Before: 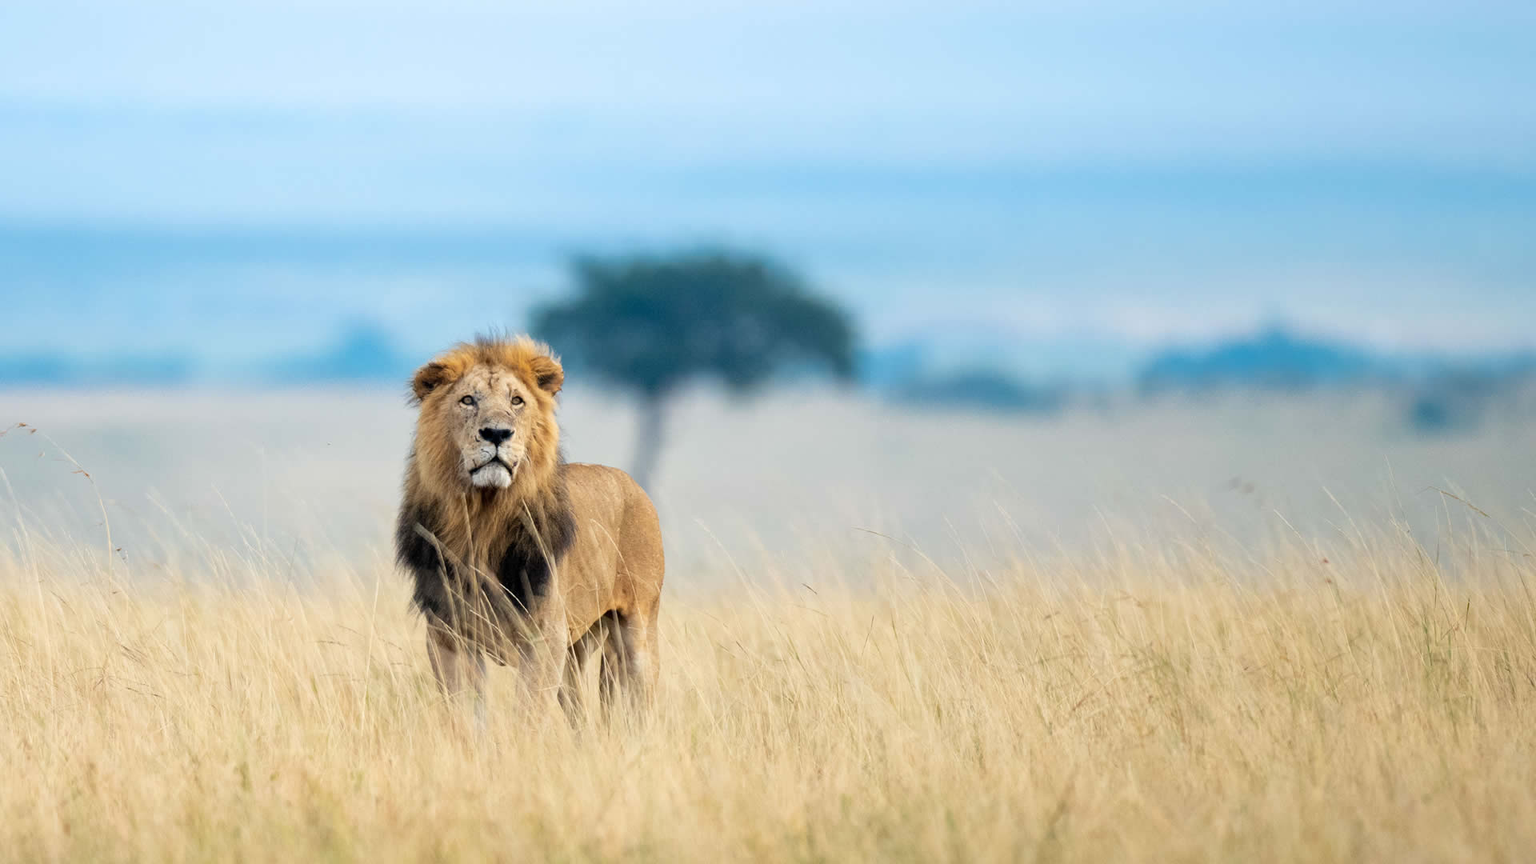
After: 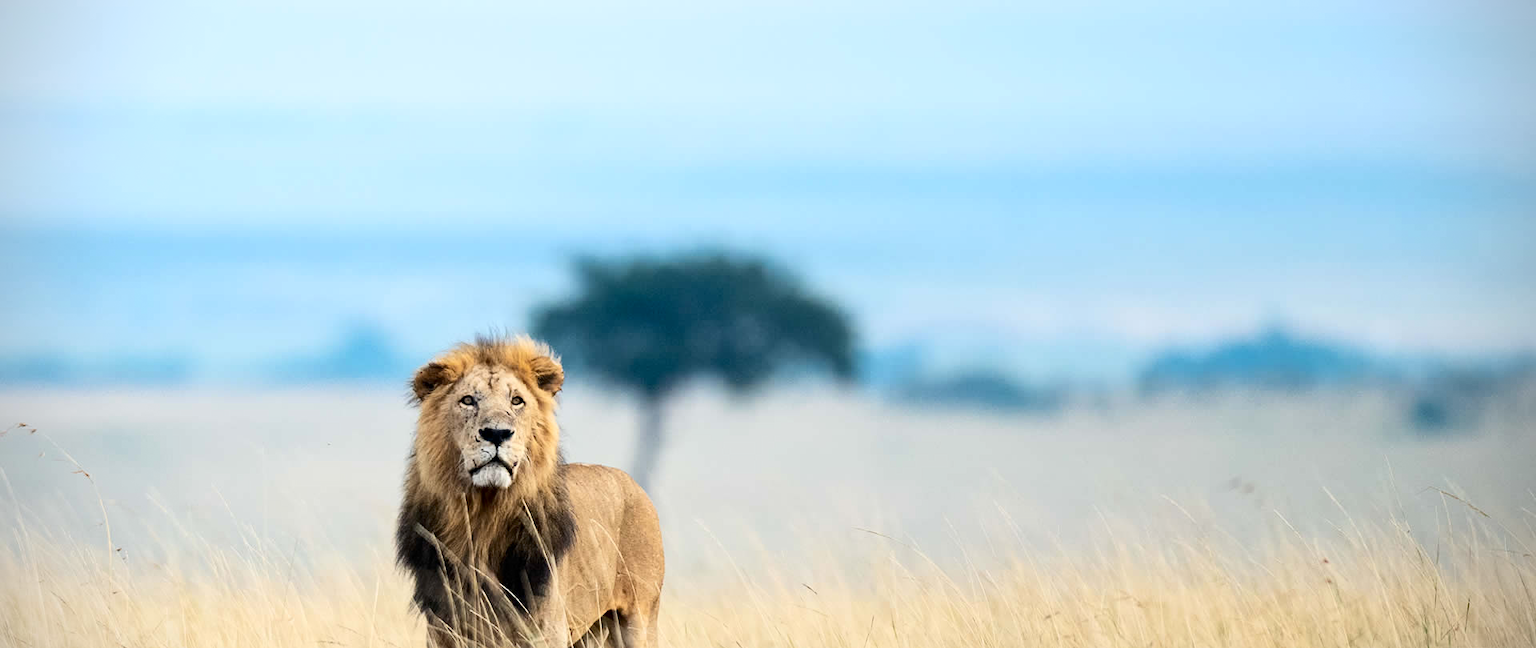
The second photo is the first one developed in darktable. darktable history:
contrast brightness saturation: contrast 0.22
sharpen: amount 0.2
crop: bottom 24.967%
vignetting: dithering 8-bit output, unbound false
